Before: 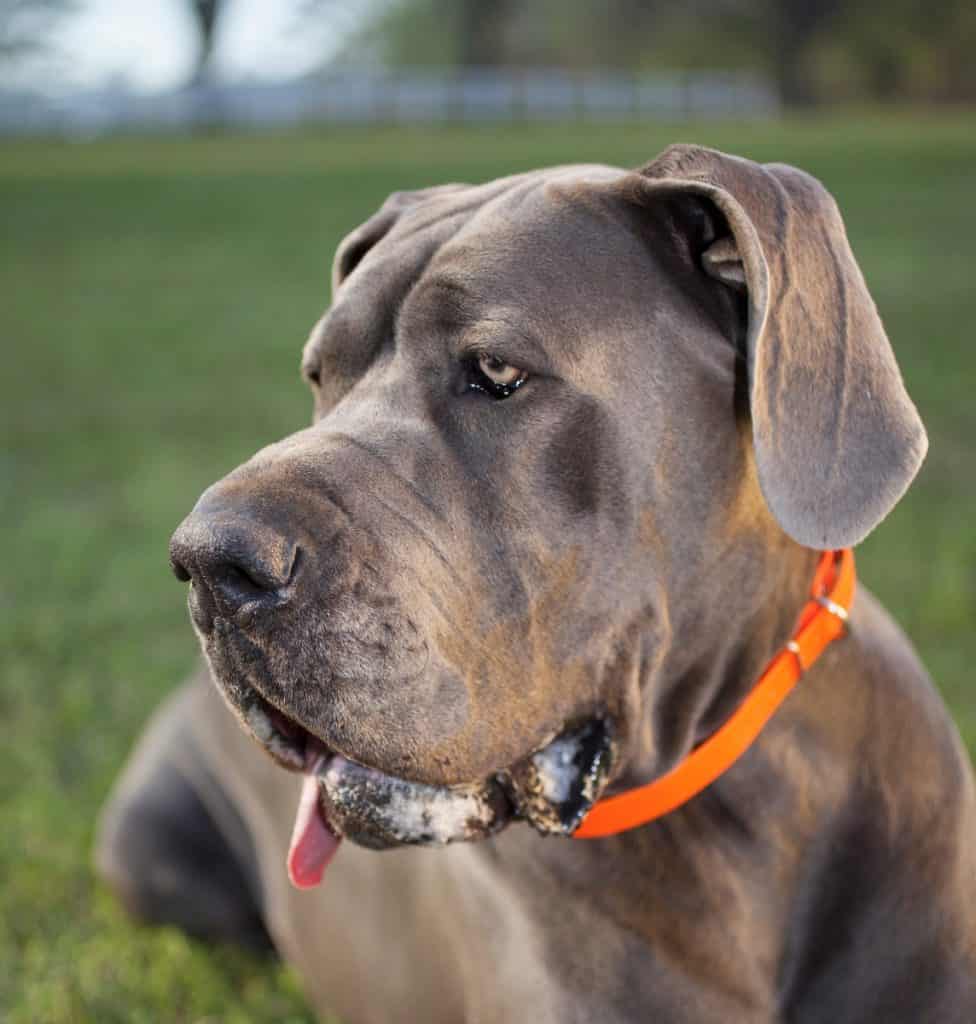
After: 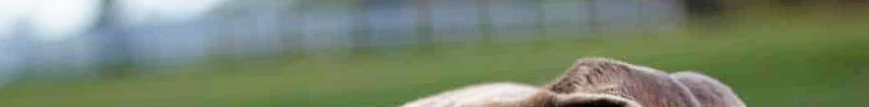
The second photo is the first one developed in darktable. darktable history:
rotate and perspective: rotation -3.18°, automatic cropping off
crop and rotate: left 9.644%, top 9.491%, right 6.021%, bottom 80.509%
exposure: exposure 0.161 EV, compensate highlight preservation false
filmic rgb: black relative exposure -6.3 EV, white relative exposure 2.8 EV, threshold 3 EV, target black luminance 0%, hardness 4.6, latitude 67.35%, contrast 1.292, shadows ↔ highlights balance -3.5%, preserve chrominance no, color science v4 (2020), contrast in shadows soft, enable highlight reconstruction true
